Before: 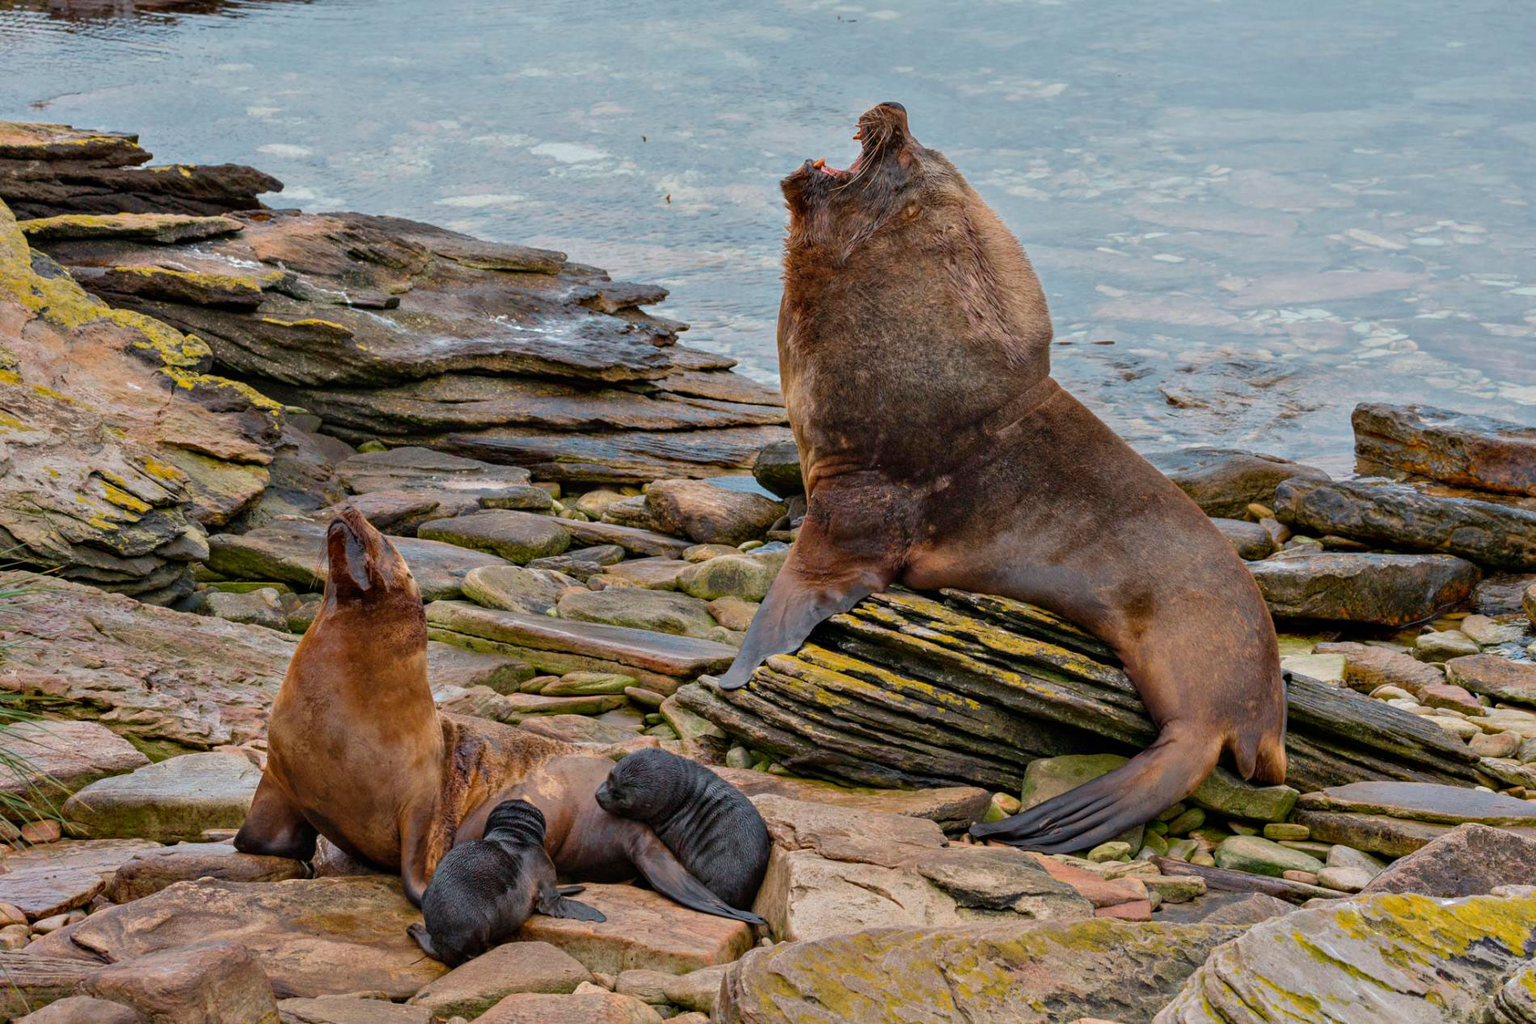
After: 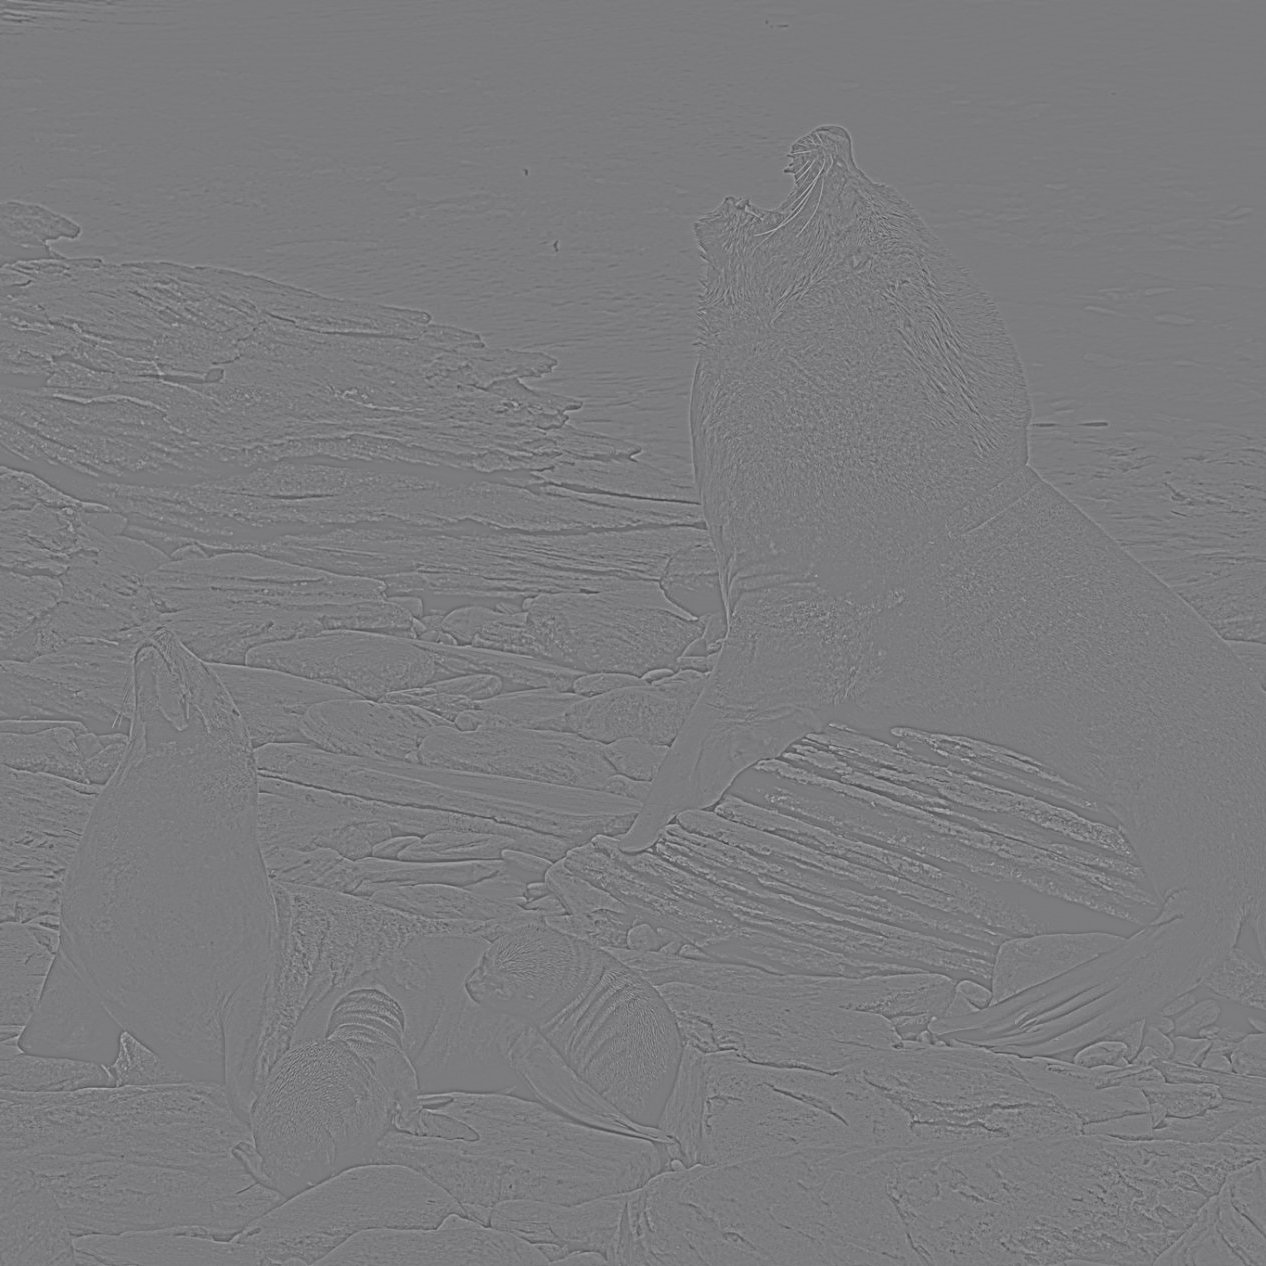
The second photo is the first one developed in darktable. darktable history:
tone curve: curves: ch0 [(0, 0) (0.822, 0.825) (0.994, 0.955)]; ch1 [(0, 0) (0.226, 0.261) (0.383, 0.397) (0.46, 0.46) (0.498, 0.501) (0.524, 0.543) (0.578, 0.575) (1, 1)]; ch2 [(0, 0) (0.438, 0.456) (0.5, 0.495) (0.547, 0.515) (0.597, 0.58) (0.629, 0.603) (1, 1)], color space Lab, independent channels, preserve colors none
sharpen: radius 4.883
color zones: mix -62.47%
crop and rotate: left 14.292%, right 19.041%
local contrast: detail 150%
highpass: sharpness 6%, contrast boost 7.63%
shadows and highlights: shadows 25, highlights -25
